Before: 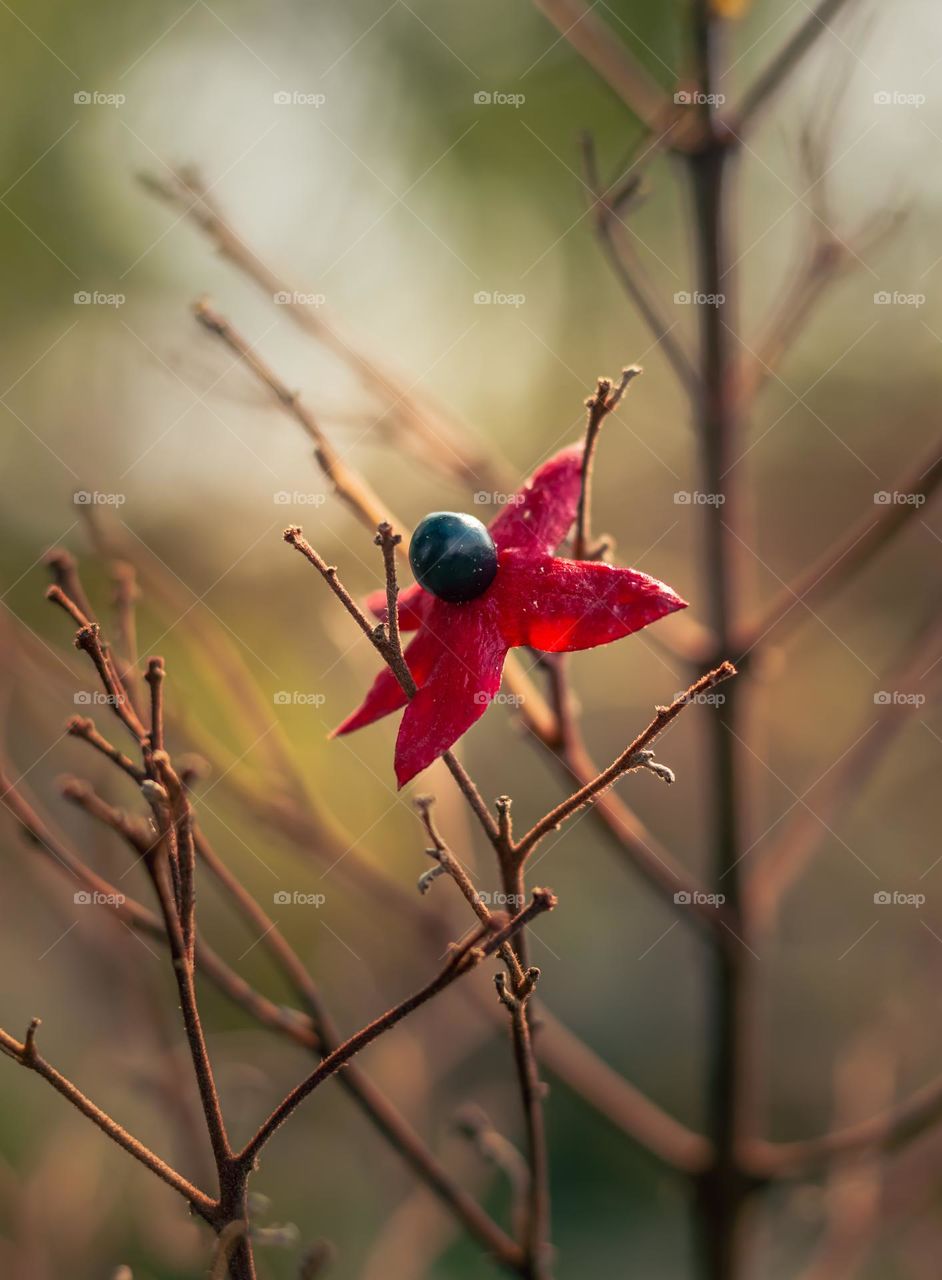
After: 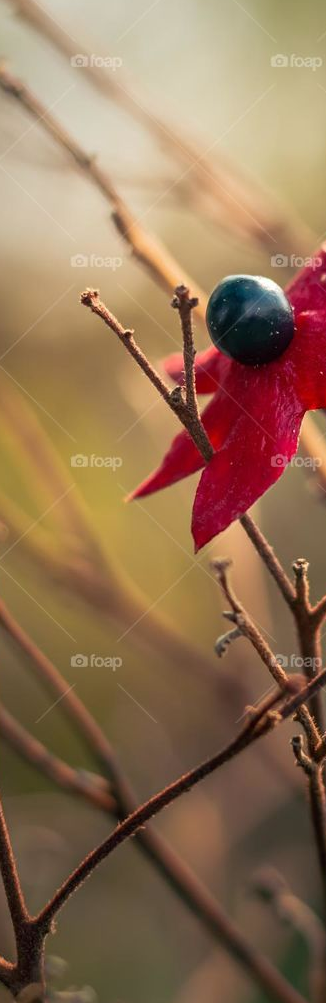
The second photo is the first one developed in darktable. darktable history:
crop and rotate: left 21.562%, top 18.582%, right 43.763%, bottom 2.995%
